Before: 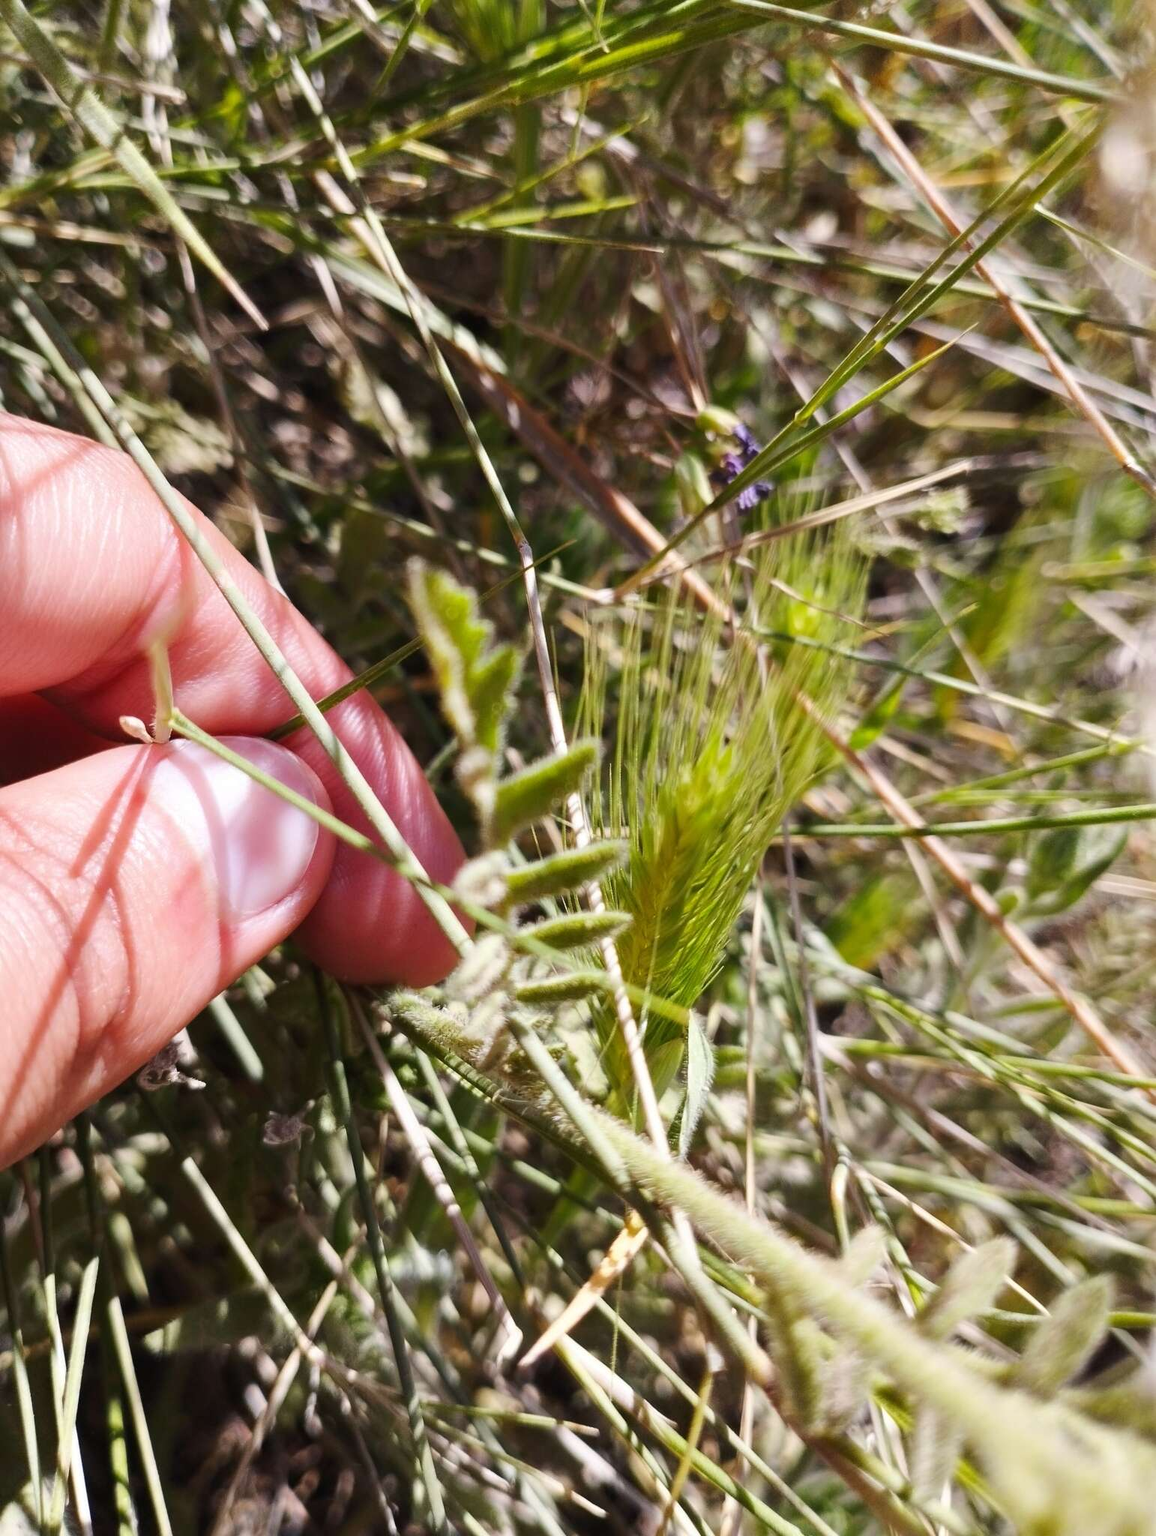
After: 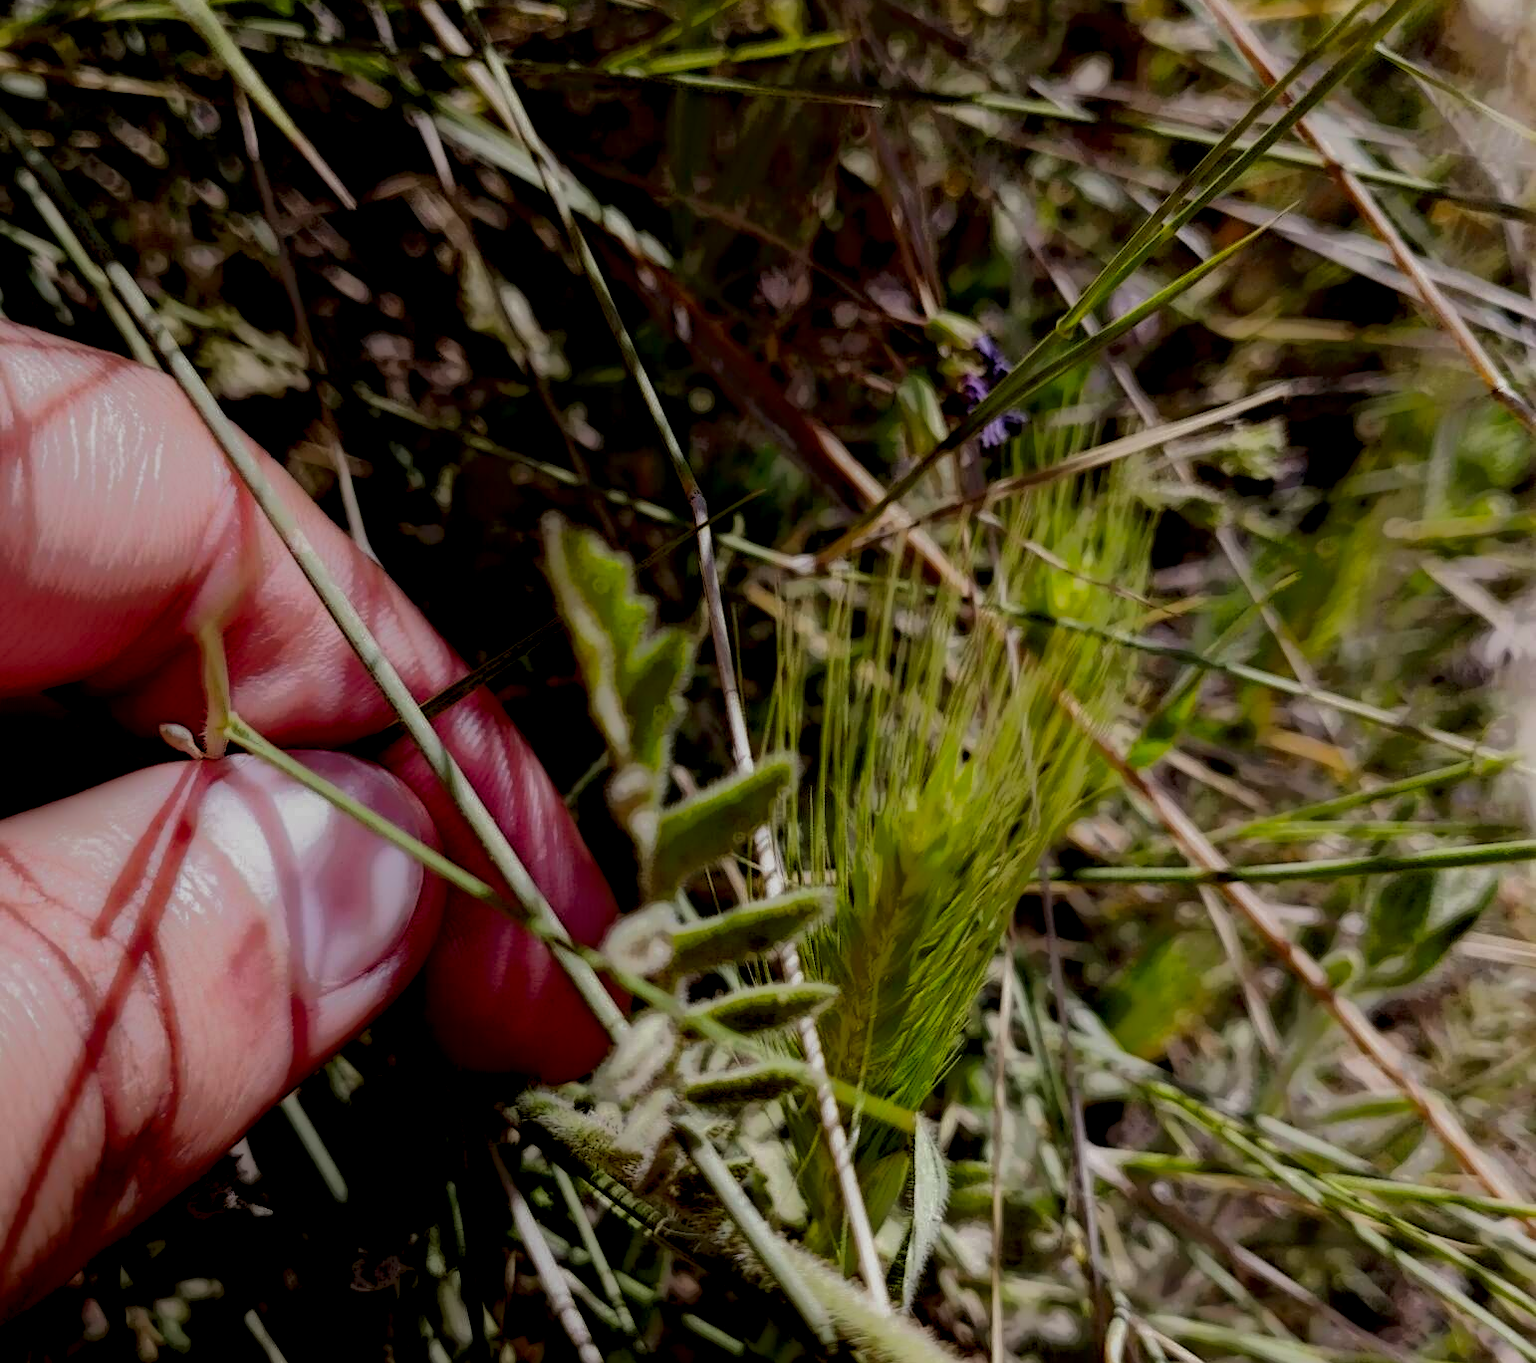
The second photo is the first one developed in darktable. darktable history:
local contrast: highlights 3%, shadows 207%, detail 164%, midtone range 0.008
crop: top 11.183%, bottom 21.969%
